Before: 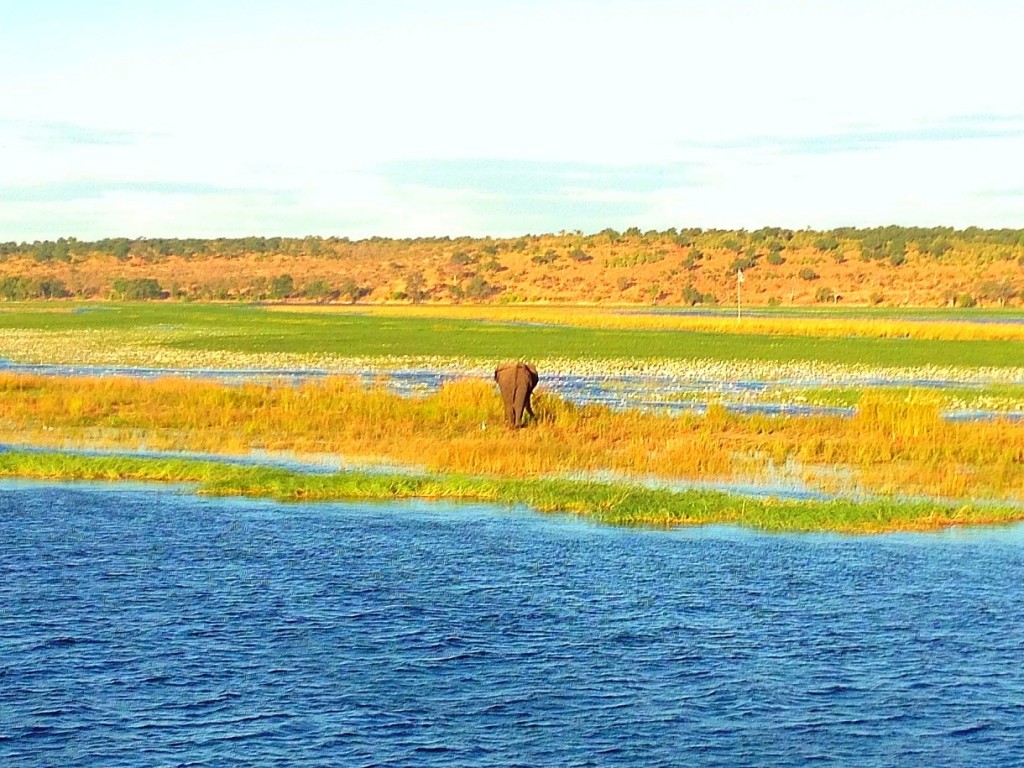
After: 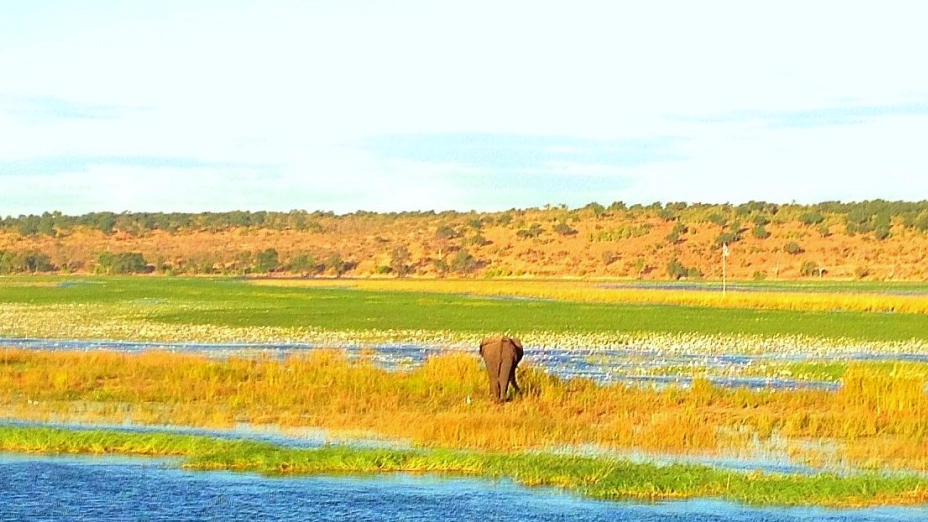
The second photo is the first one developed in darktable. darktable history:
crop: left 1.509%, top 3.452%, right 7.696%, bottom 28.452%
white balance: red 0.983, blue 1.036
